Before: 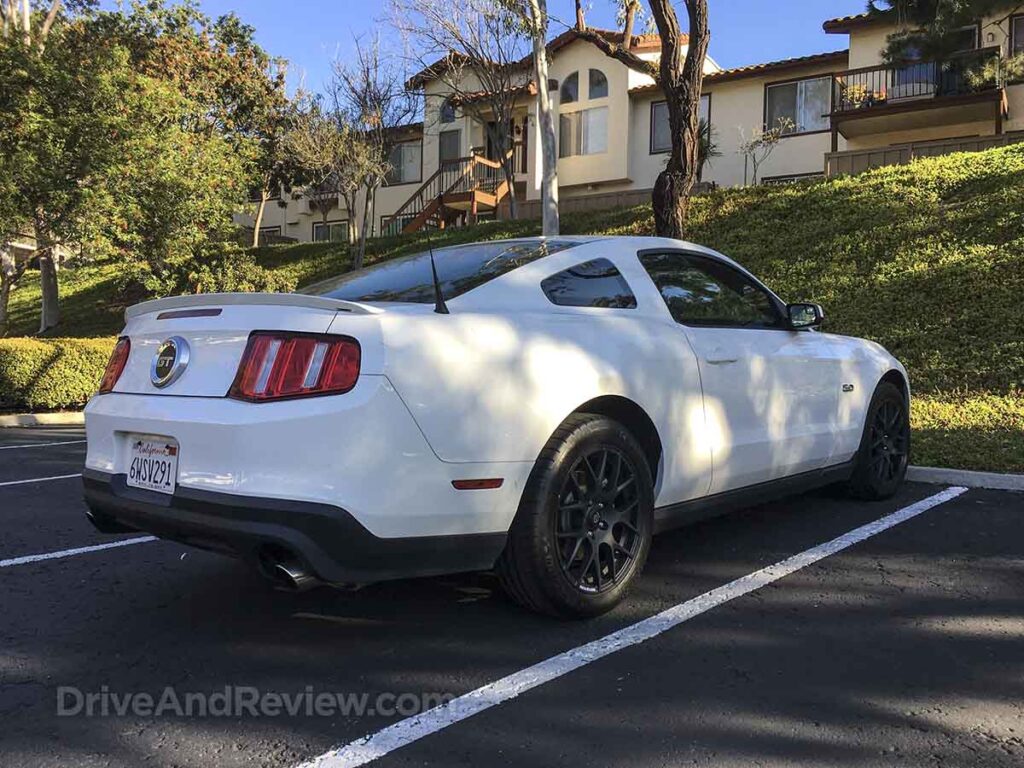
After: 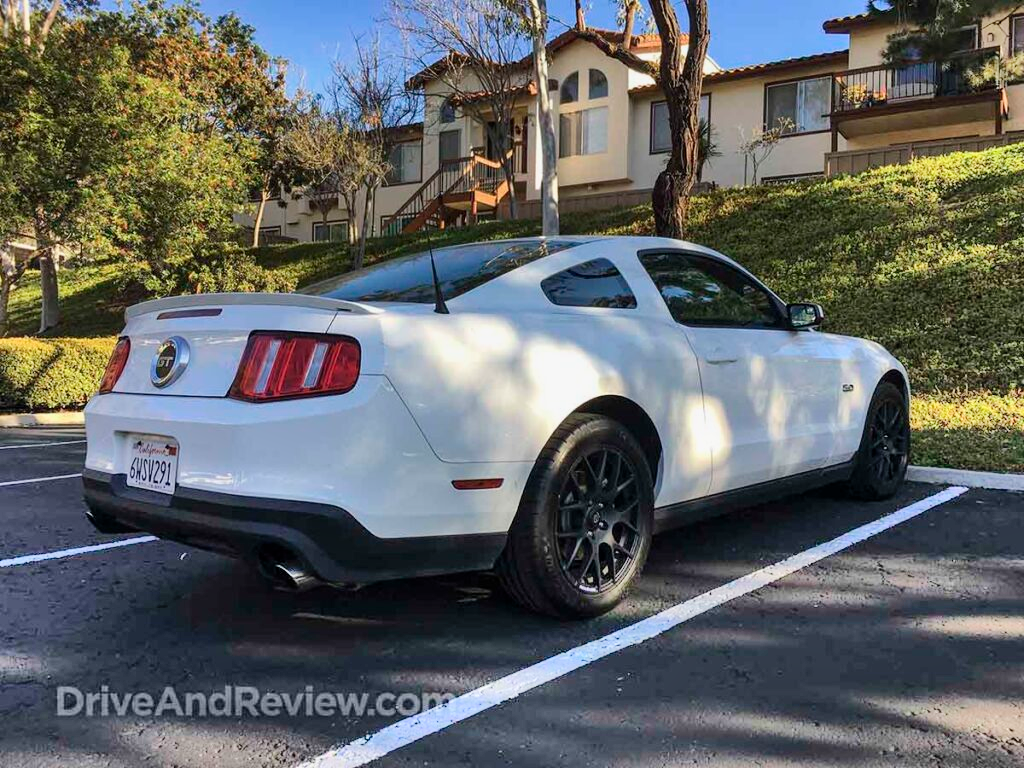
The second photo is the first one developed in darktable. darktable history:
shadows and highlights: radius 123.98, shadows 100, white point adjustment -3, highlights -100, highlights color adjustment 89.84%, soften with gaussian
contrast brightness saturation: contrast 0.05
